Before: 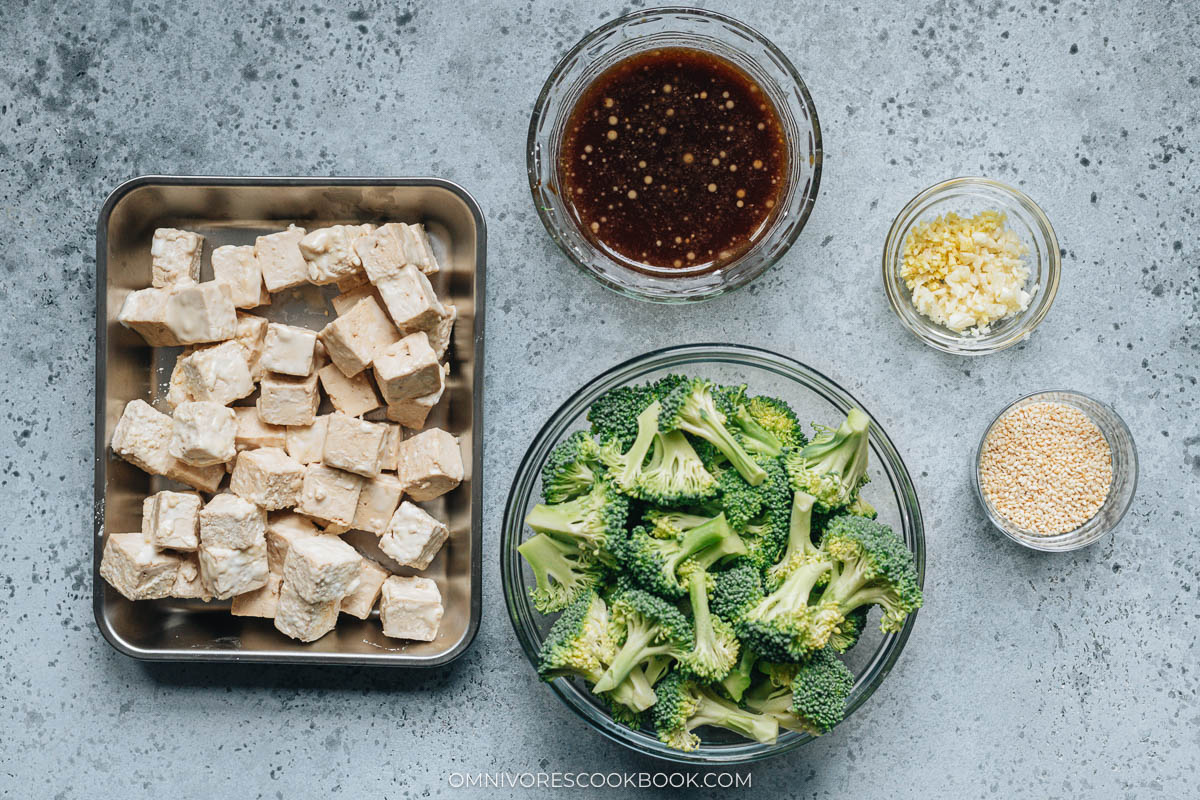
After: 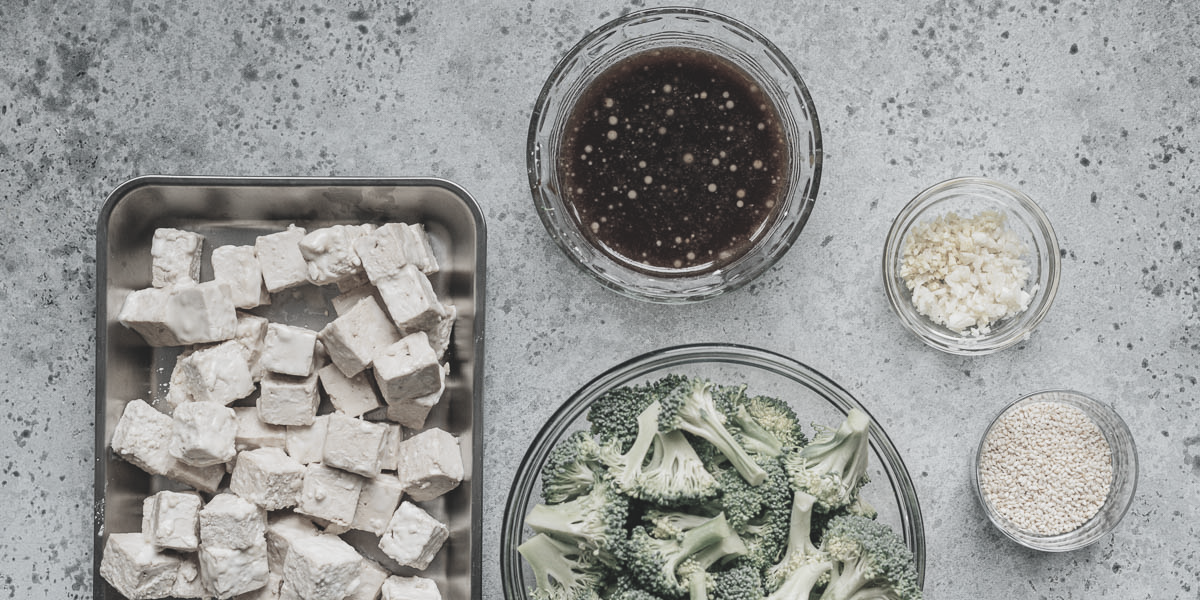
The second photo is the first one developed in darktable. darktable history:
contrast brightness saturation: contrast 0.01, saturation -0.05
color correction: saturation 0.3
exposure: exposure -0.151 EV, compensate highlight preservation false
crop: bottom 24.988%
color balance: lift [1.007, 1, 1, 1], gamma [1.097, 1, 1, 1]
